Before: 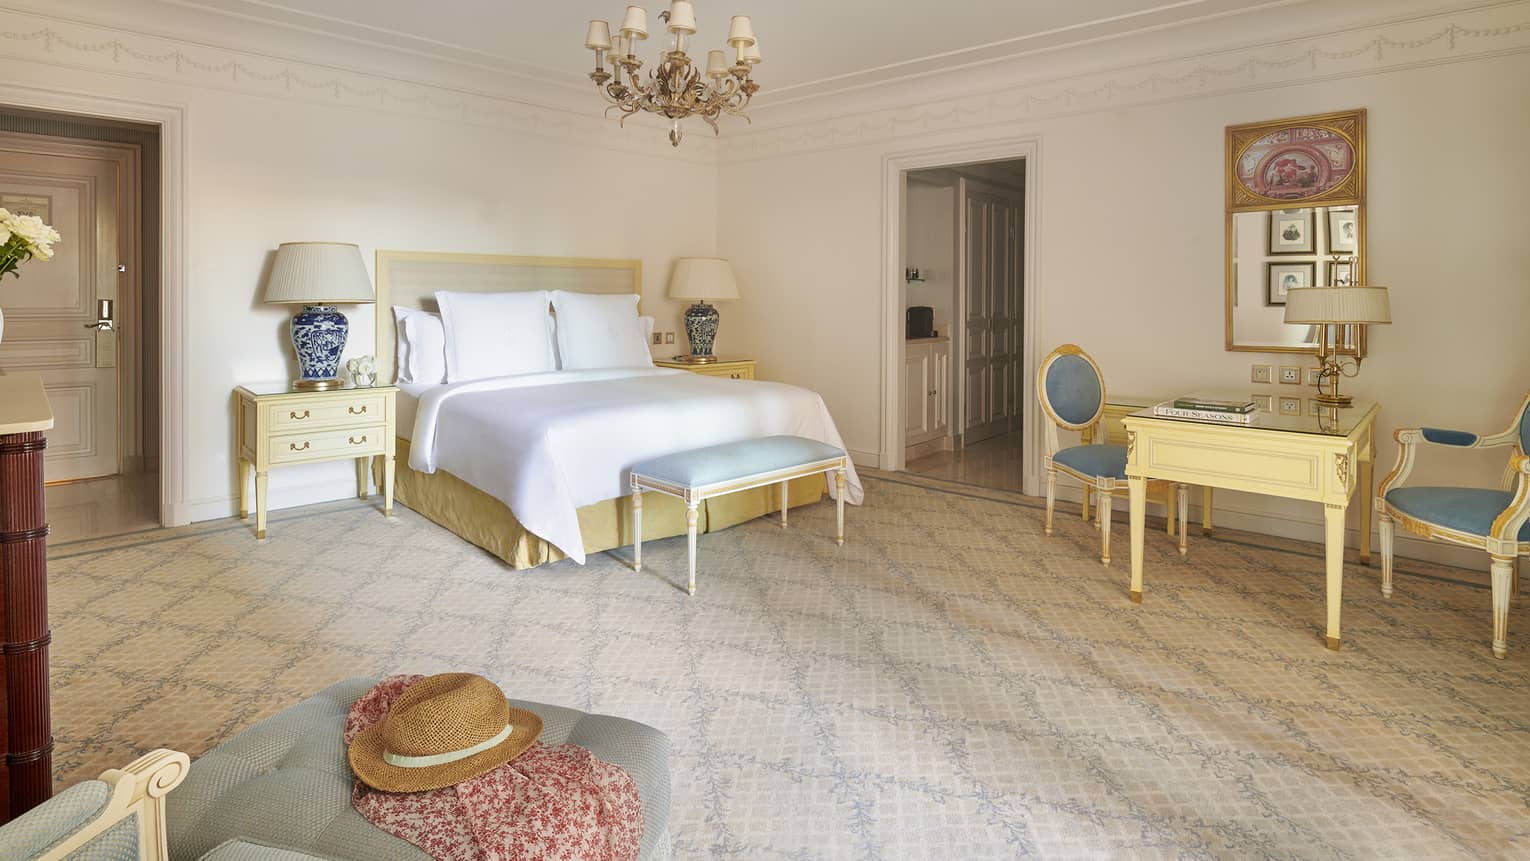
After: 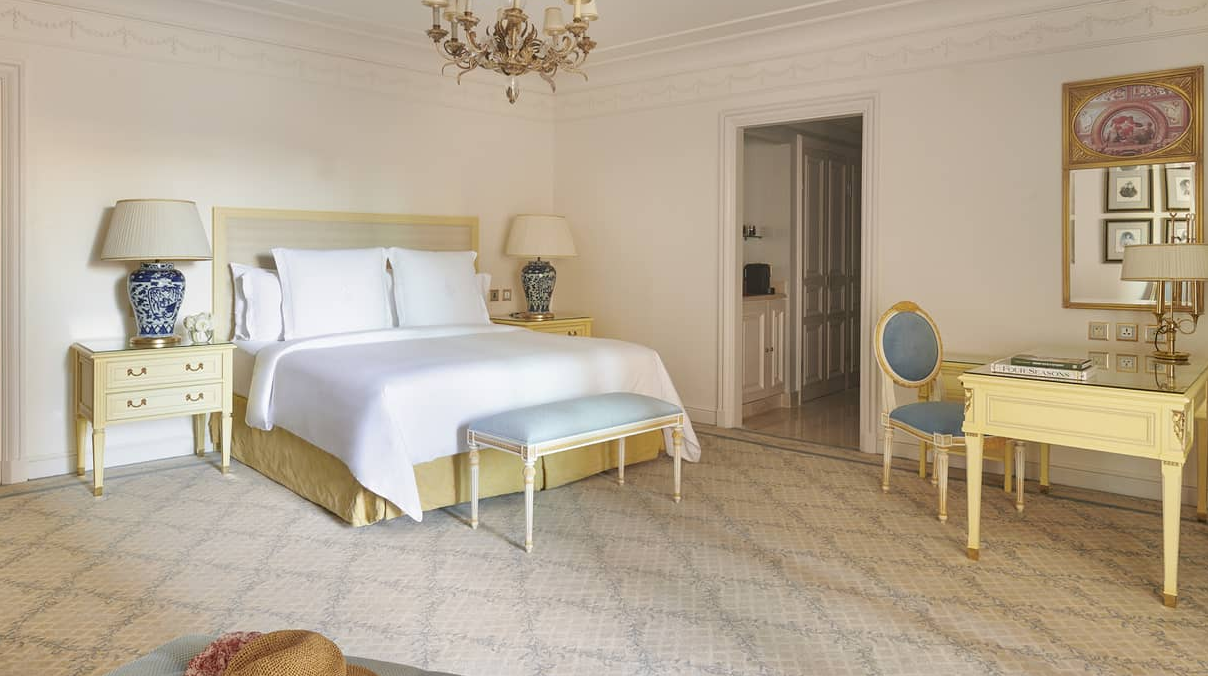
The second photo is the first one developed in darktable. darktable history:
crop and rotate: left 10.675%, top 5.017%, right 10.322%, bottom 16.43%
